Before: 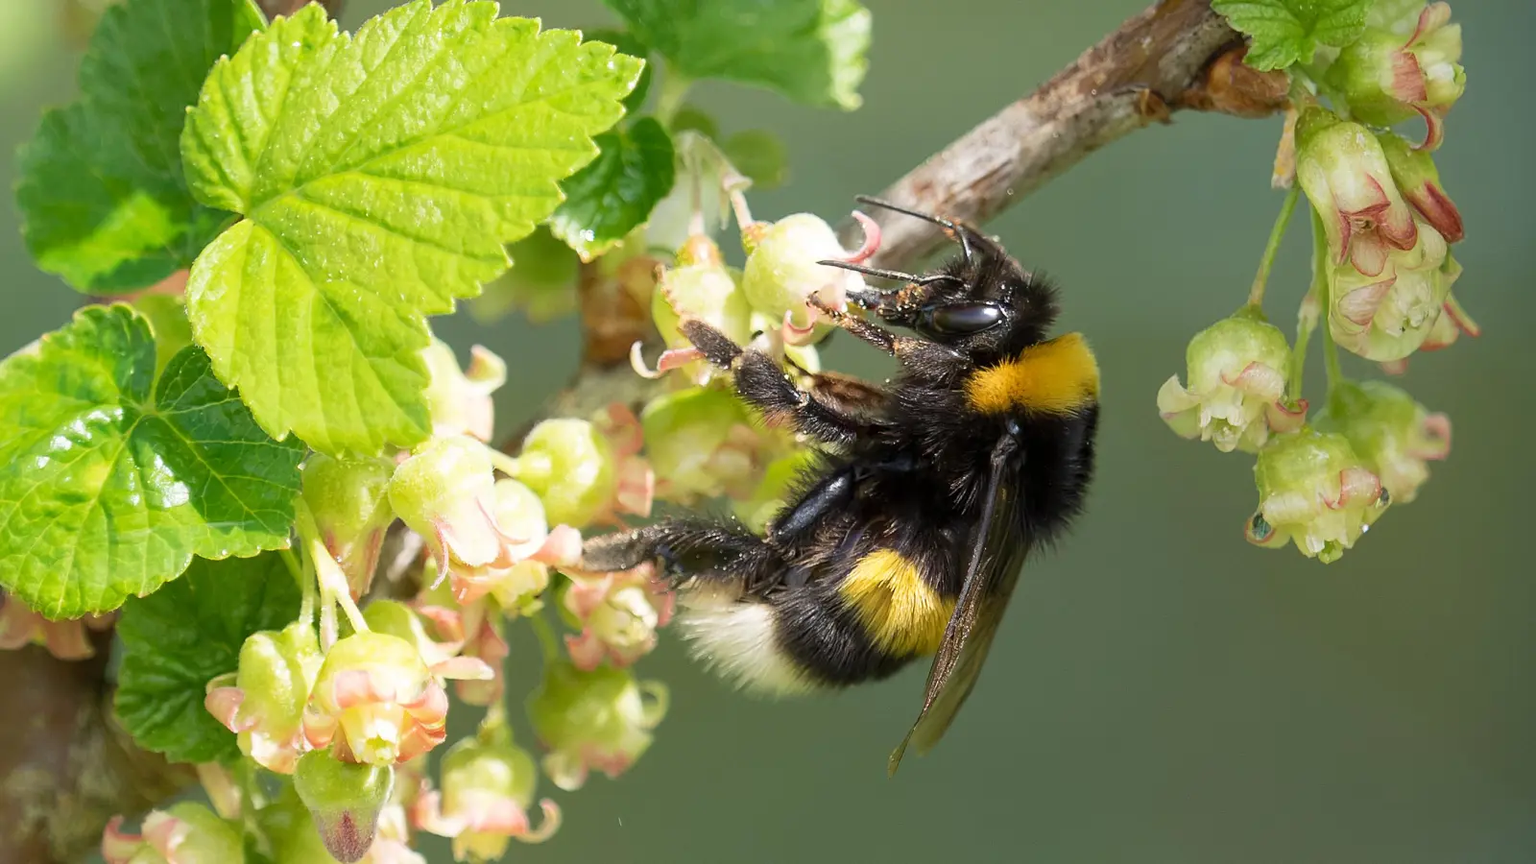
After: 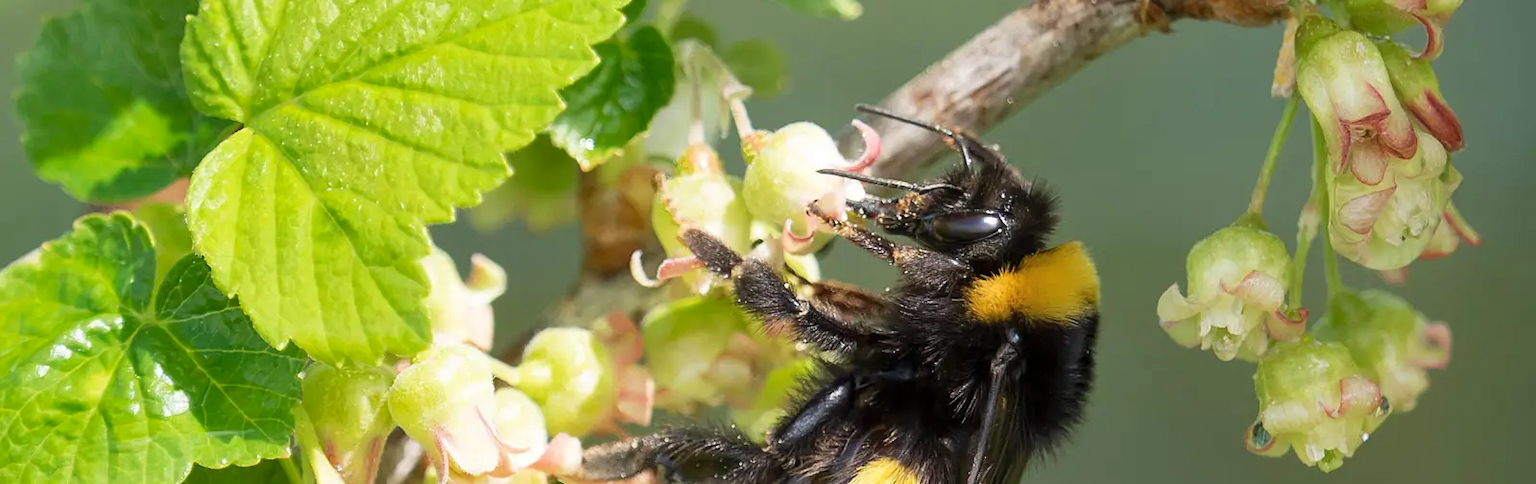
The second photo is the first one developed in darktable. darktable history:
shadows and highlights: shadows 37.27, highlights -28.18, soften with gaussian
crop and rotate: top 10.605%, bottom 33.274%
